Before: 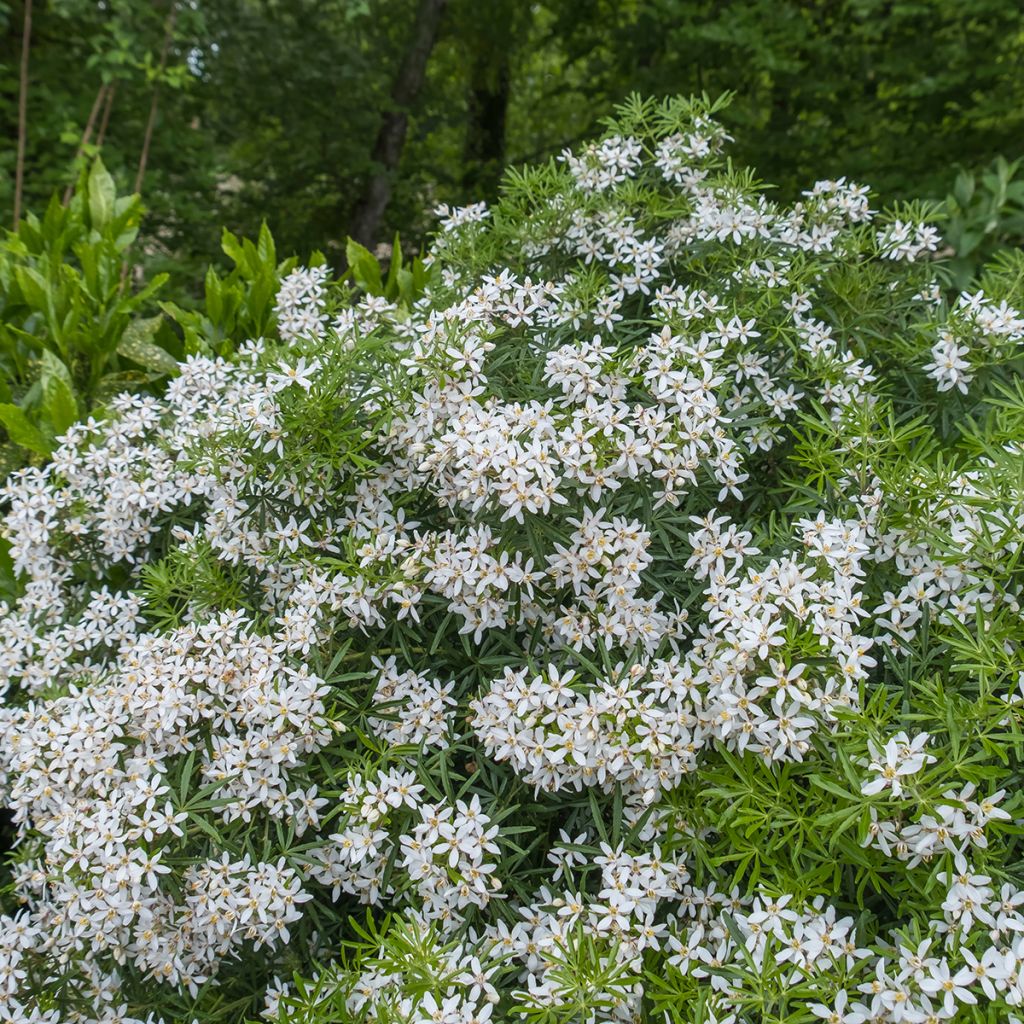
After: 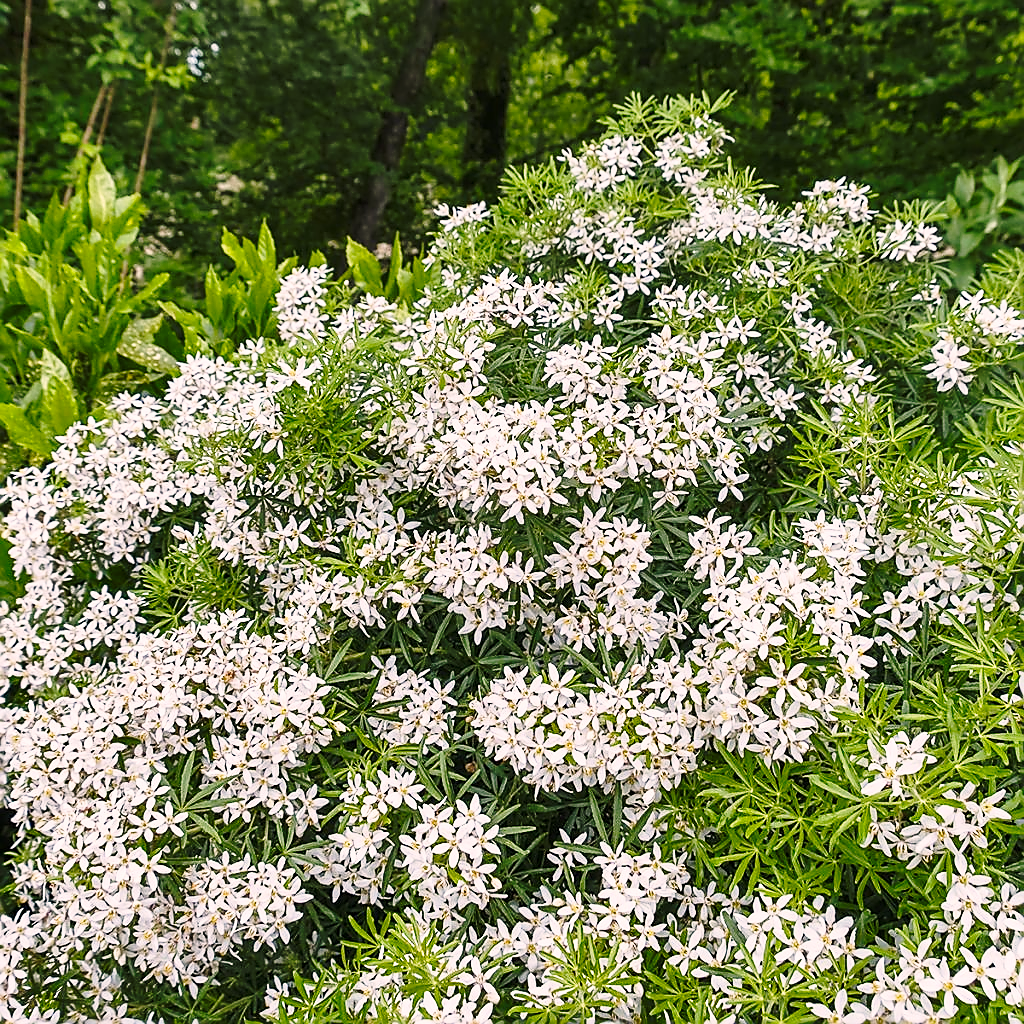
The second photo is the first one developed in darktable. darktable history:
sharpen: radius 1.4, amount 1.25, threshold 0.7
base curve: curves: ch0 [(0, 0) (0.036, 0.037) (0.121, 0.228) (0.46, 0.76) (0.859, 0.983) (1, 1)], preserve colors none
shadows and highlights: shadows 24.5, highlights -78.15, soften with gaussian
color correction: highlights a* 7.34, highlights b* 4.37
